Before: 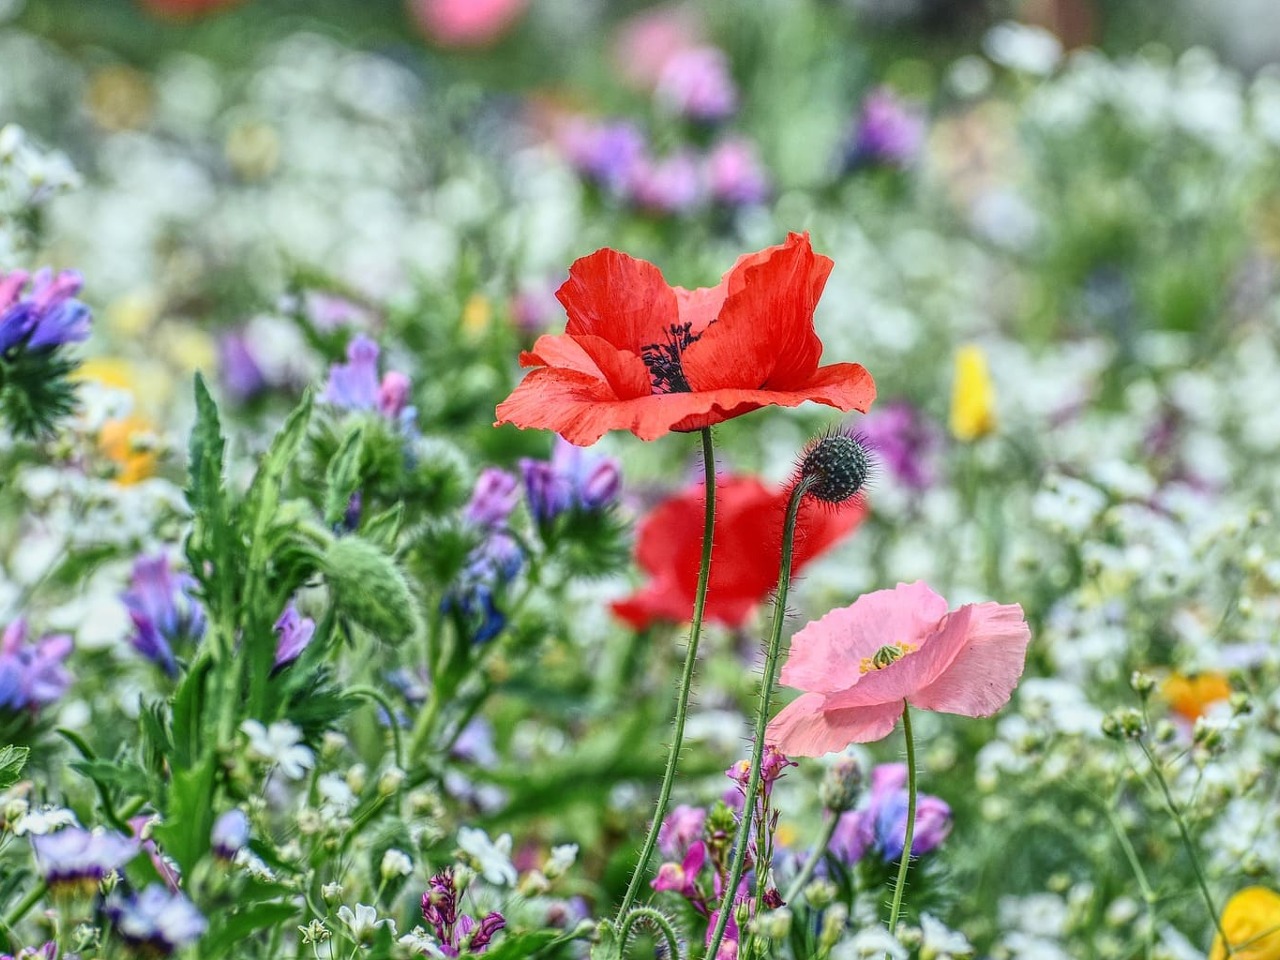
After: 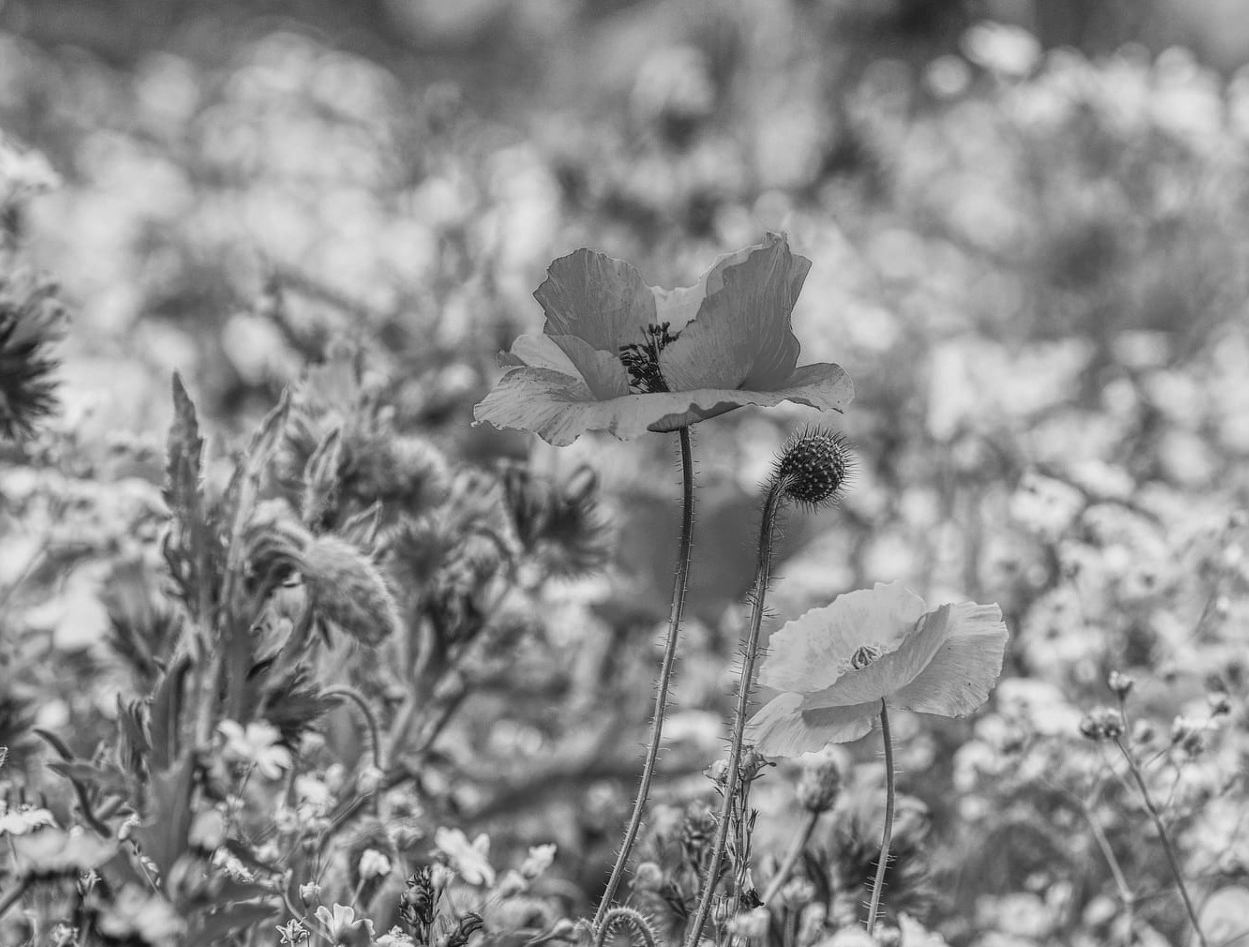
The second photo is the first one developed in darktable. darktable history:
crop and rotate: left 1.774%, right 0.633%, bottom 1.28%
tone equalizer: on, module defaults
monochrome: a -92.57, b 58.91
